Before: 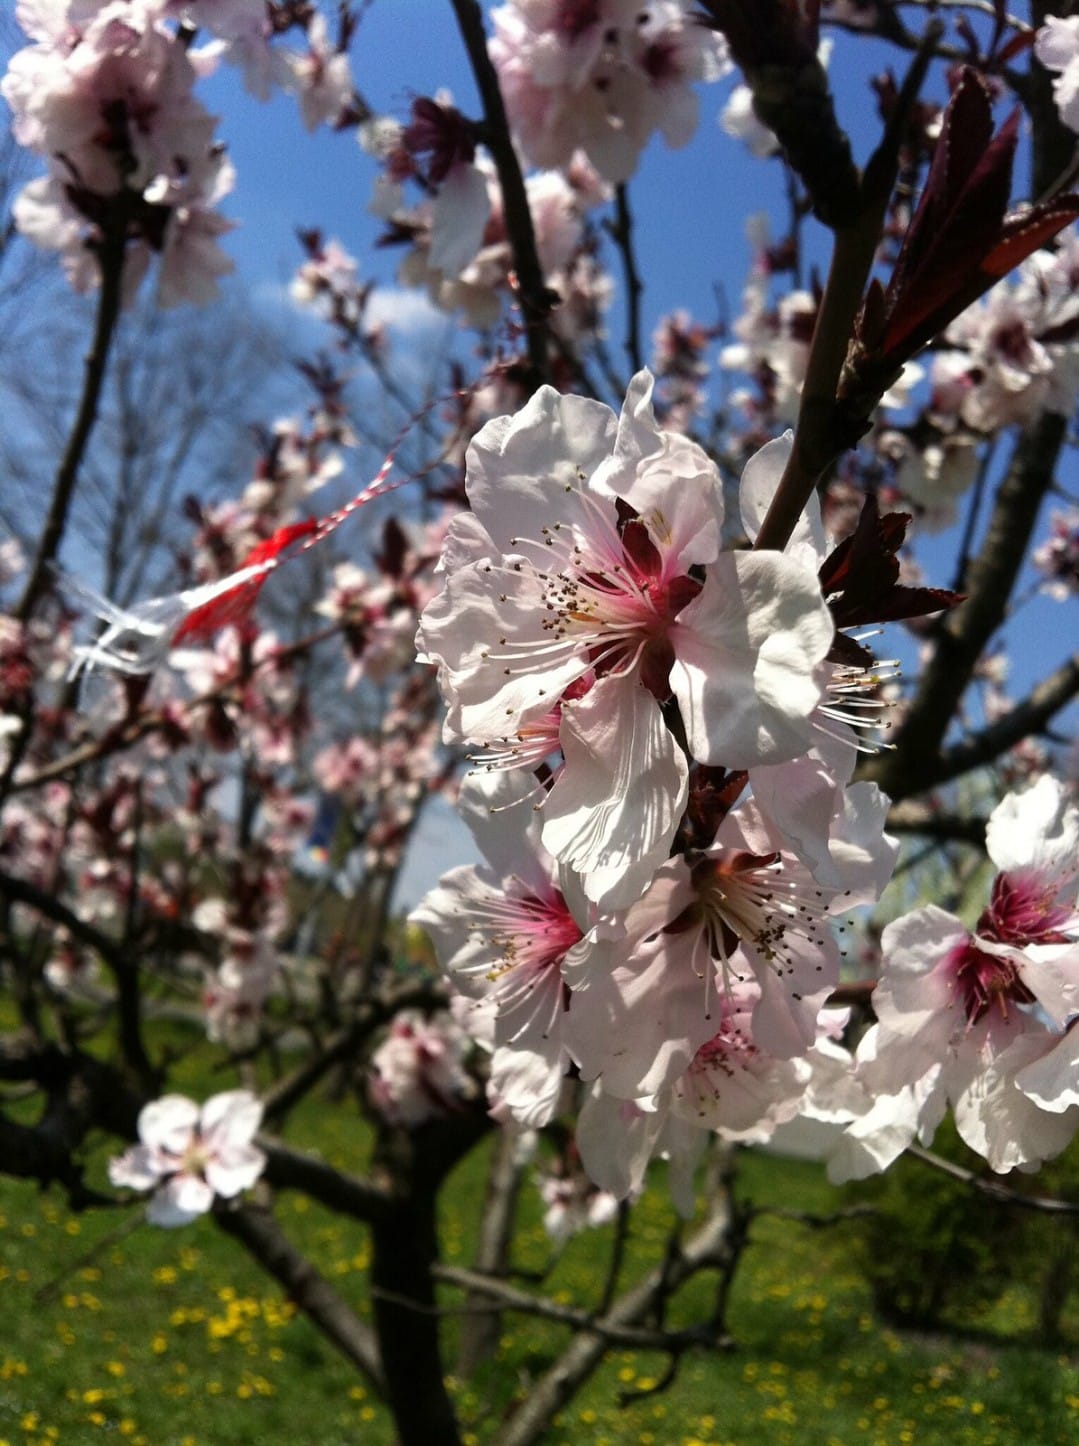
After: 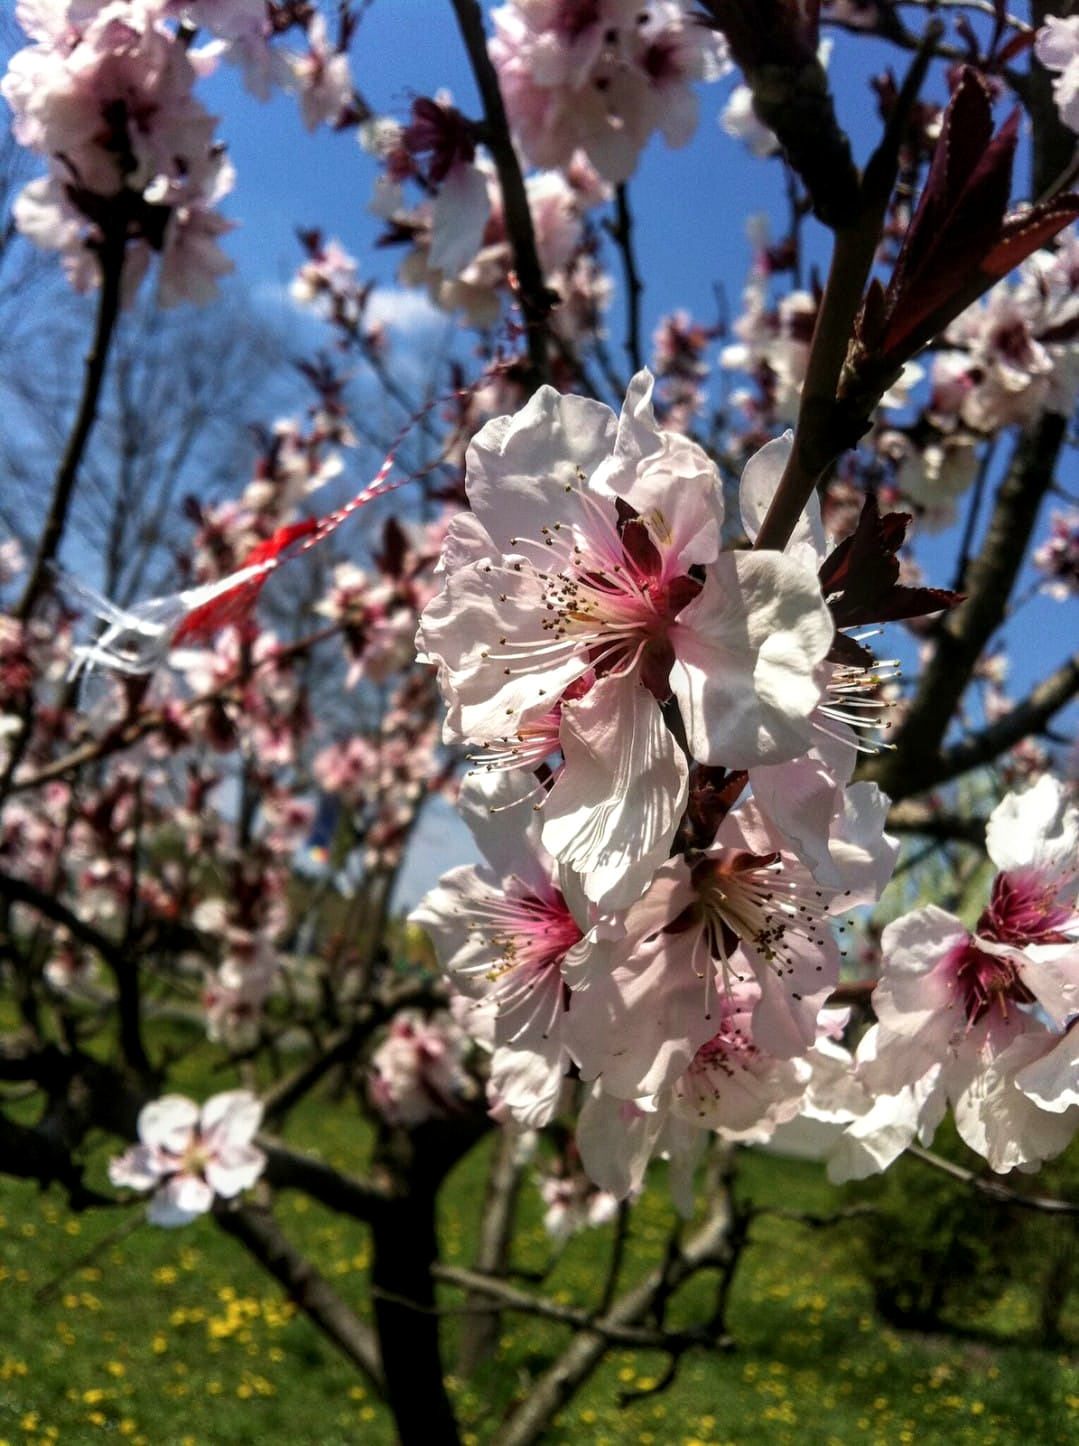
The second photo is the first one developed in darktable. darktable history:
velvia: strength 27%
local contrast: on, module defaults
